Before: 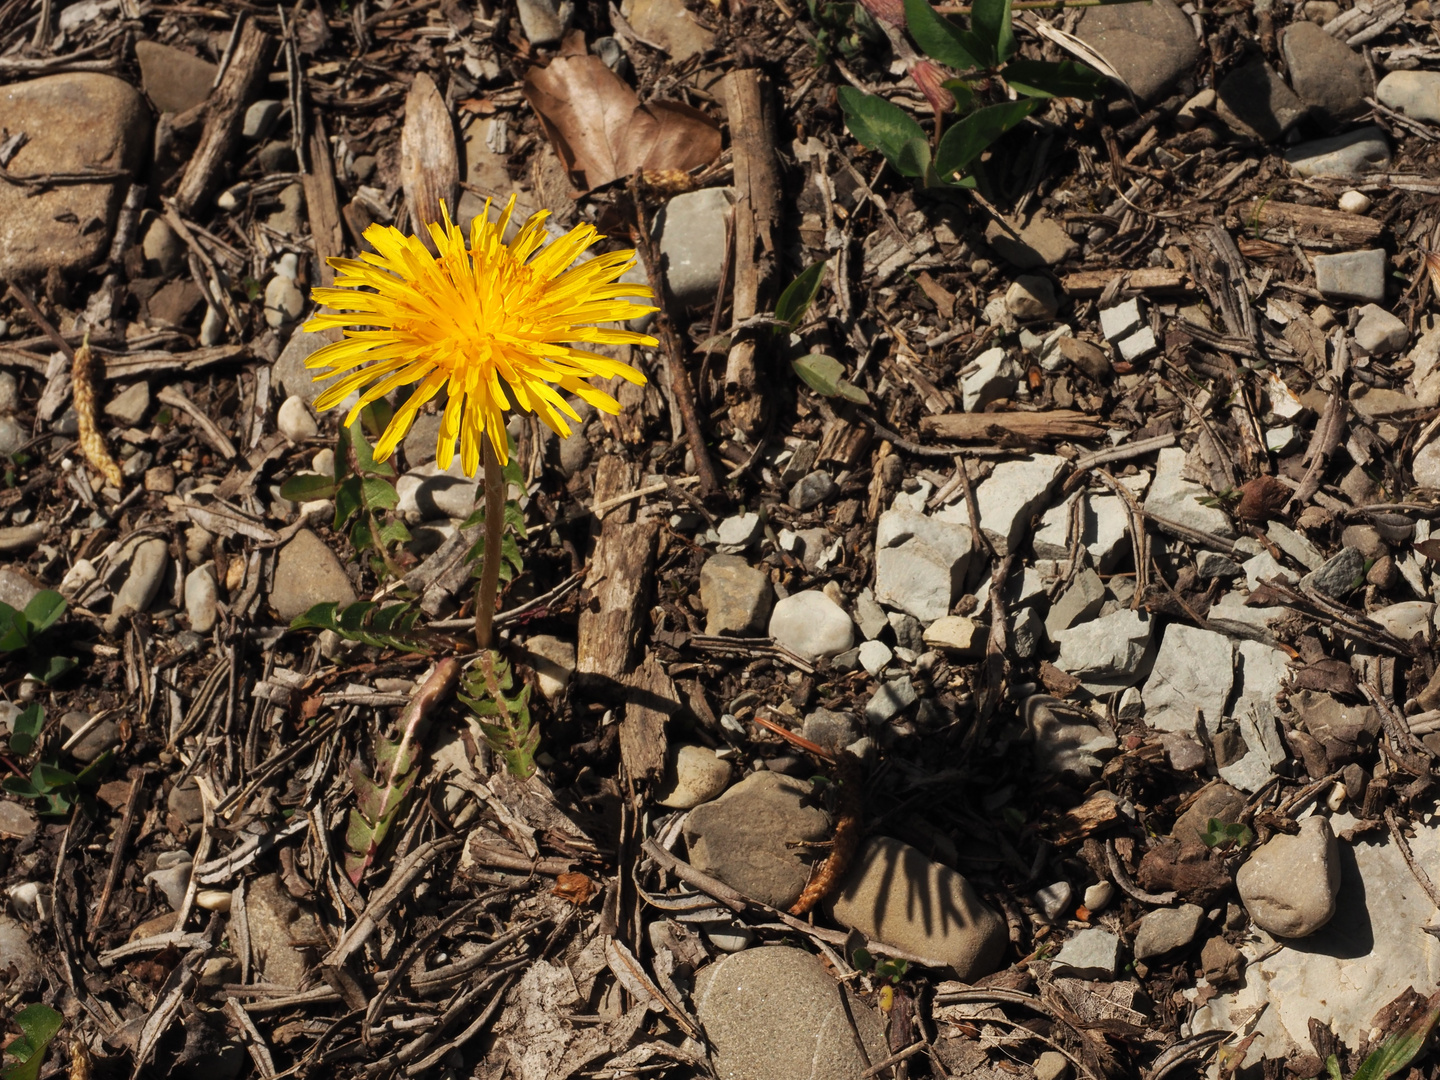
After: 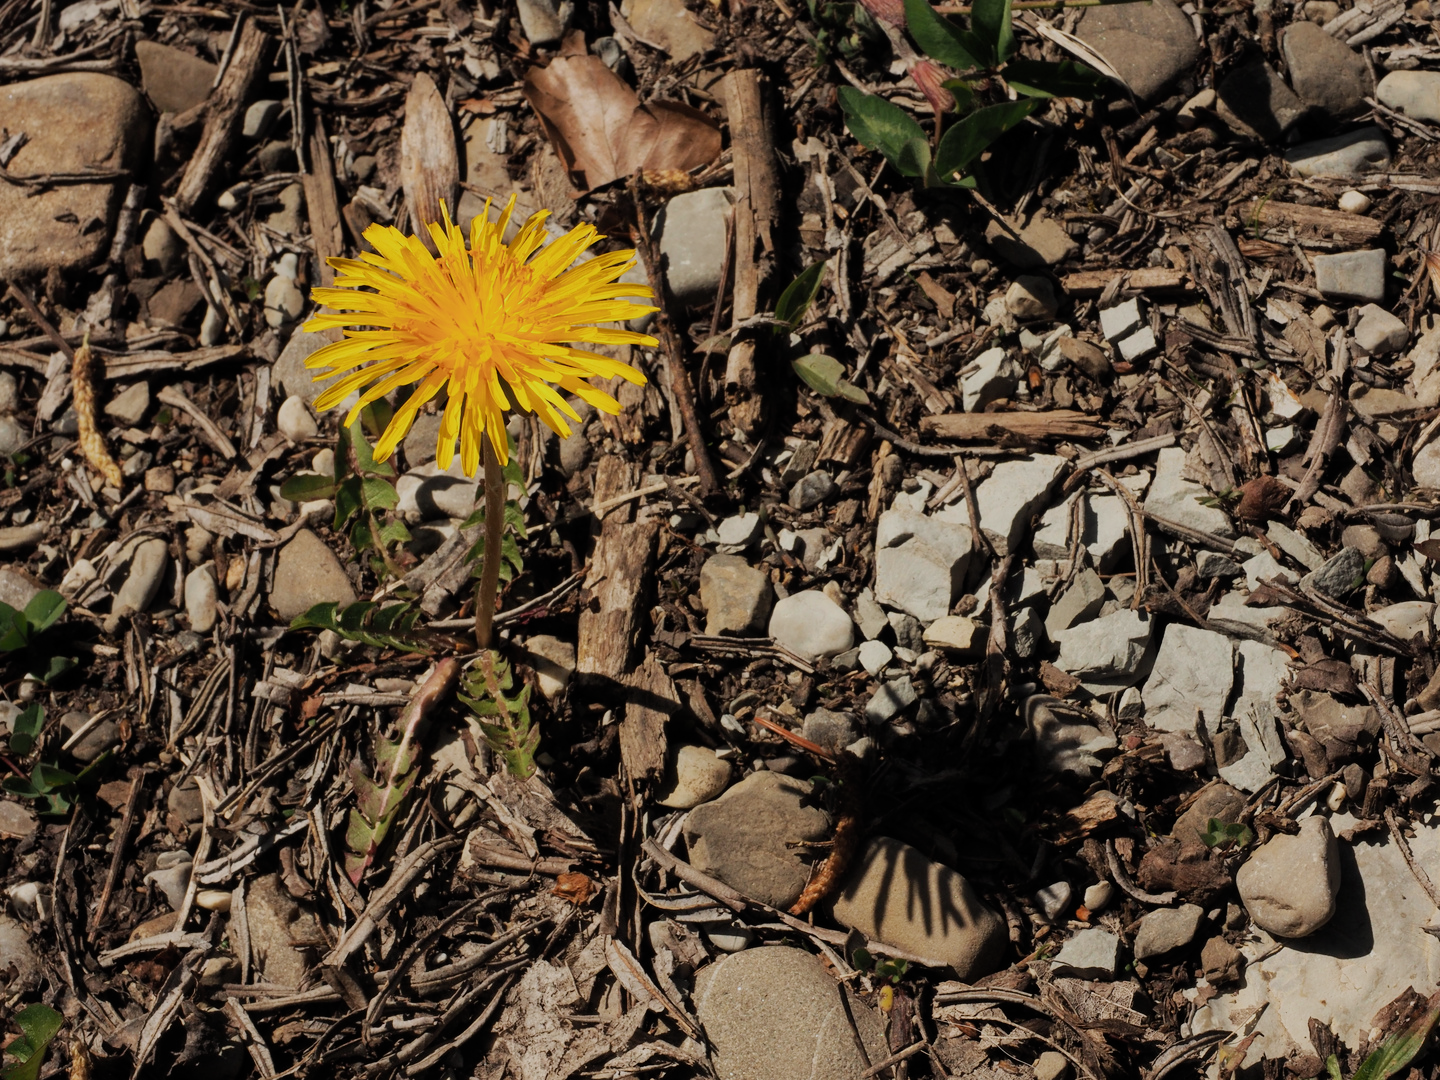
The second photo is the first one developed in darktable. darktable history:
filmic rgb: black relative exposure -7.65 EV, white relative exposure 4.56 EV, hardness 3.61, contrast in shadows safe
